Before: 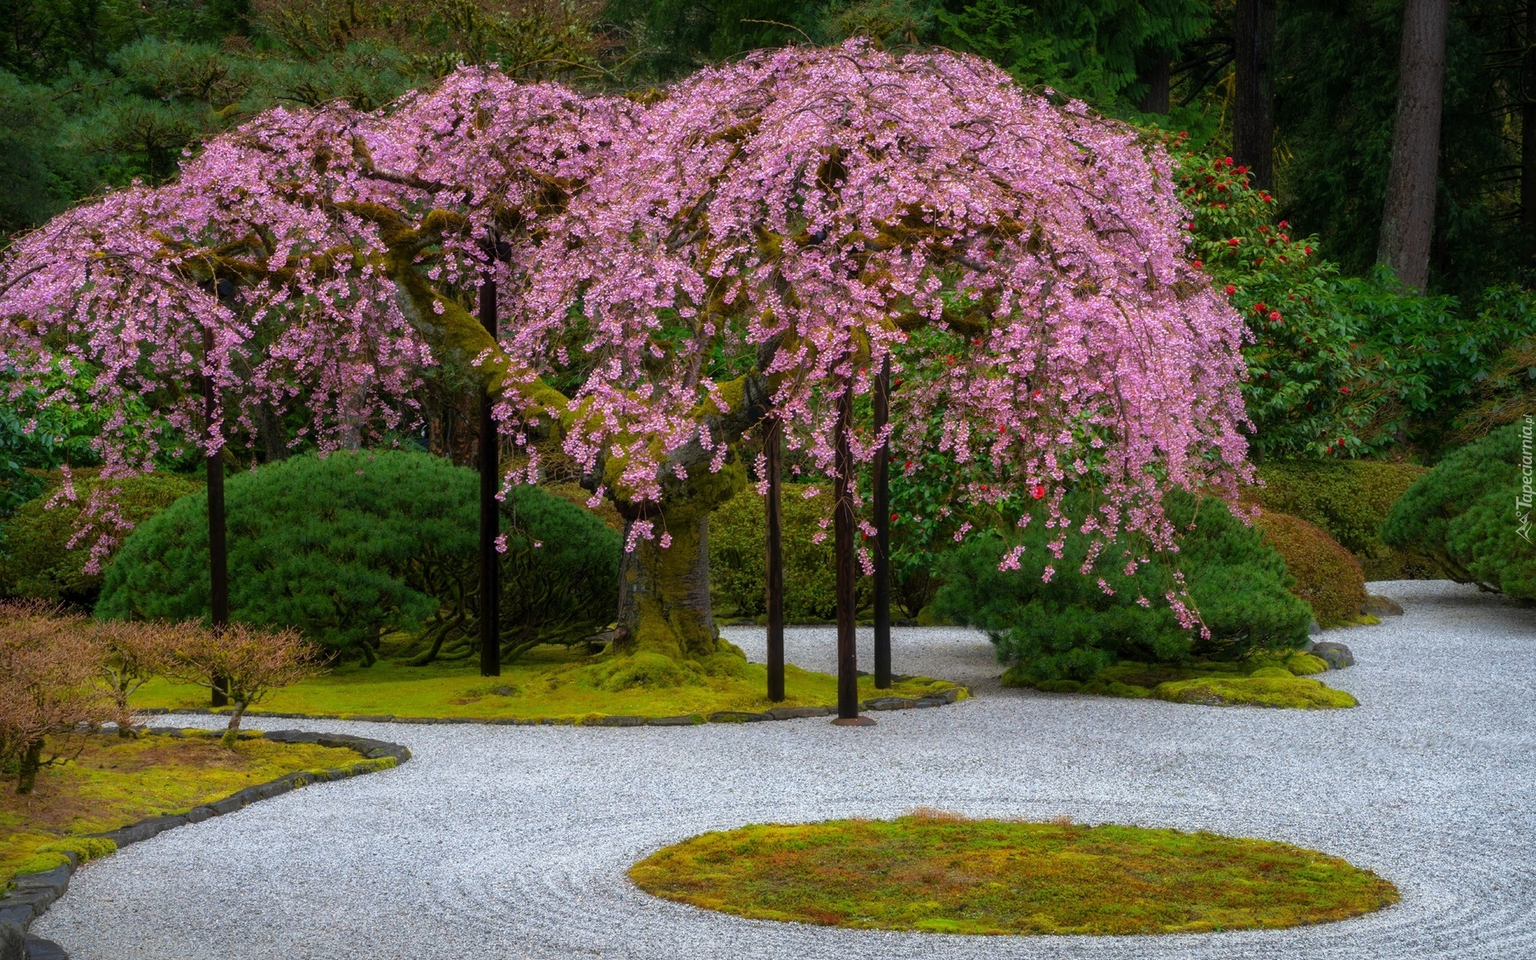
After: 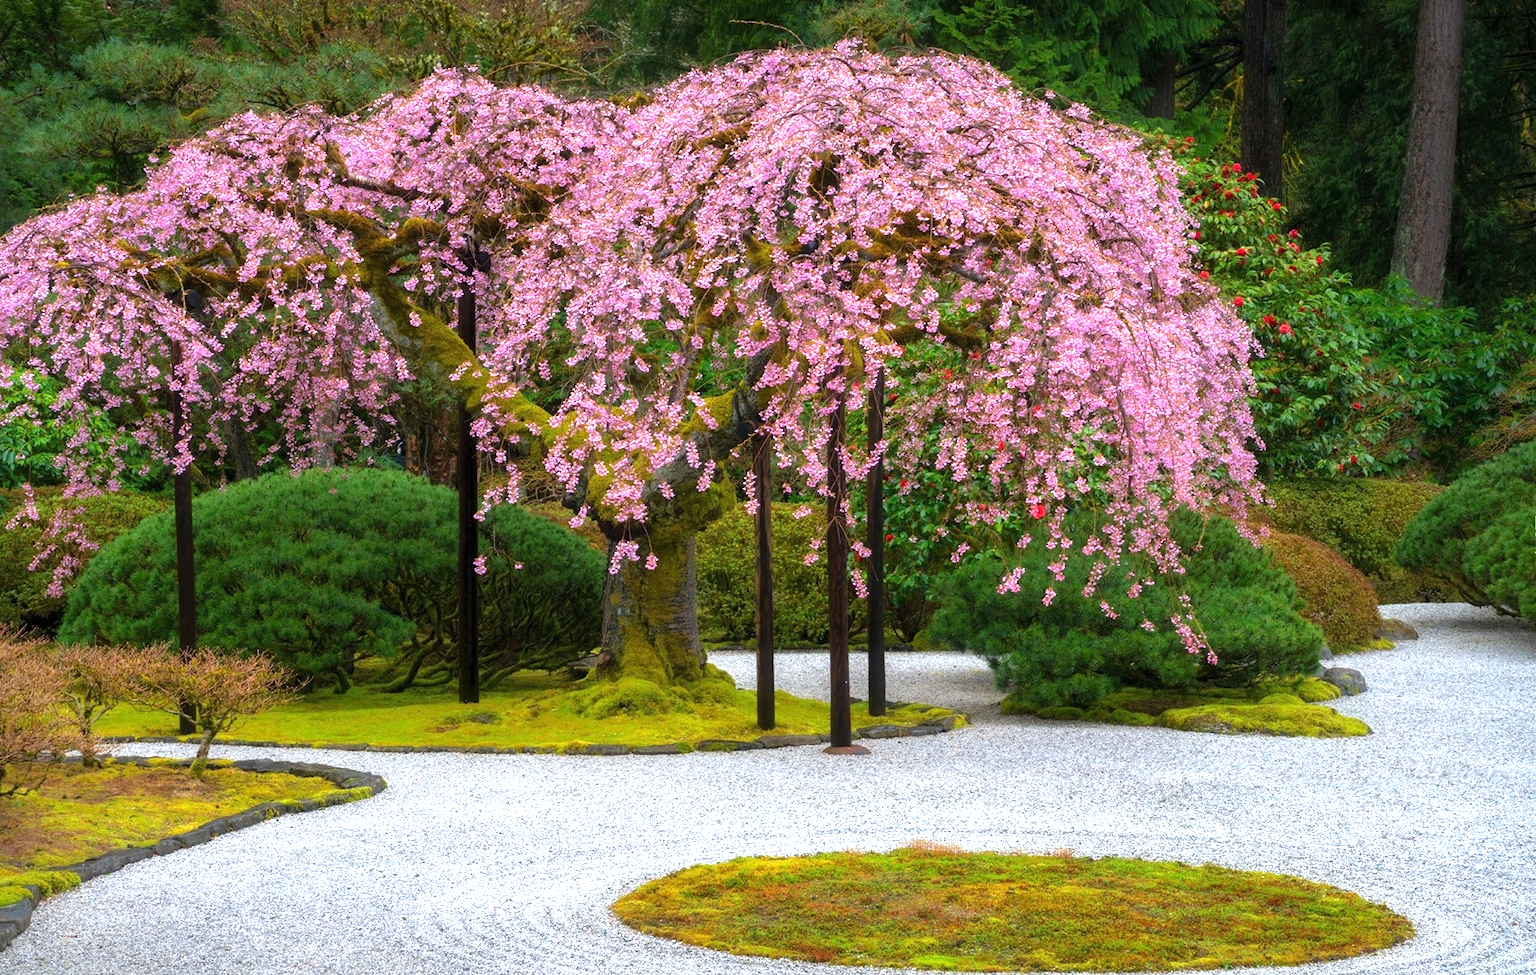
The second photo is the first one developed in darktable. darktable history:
crop and rotate: left 2.554%, right 1.201%, bottom 2.185%
exposure: black level correction 0, exposure 0.894 EV, compensate highlight preservation false
